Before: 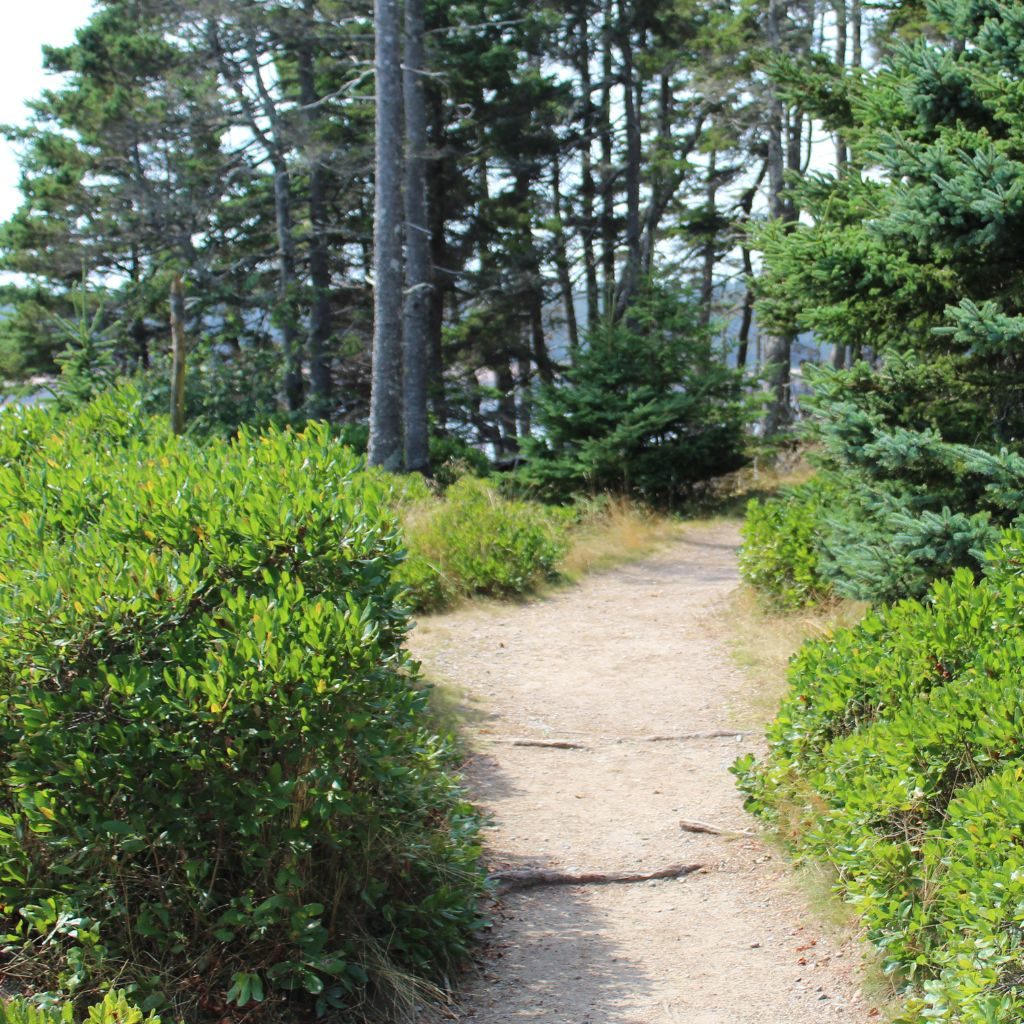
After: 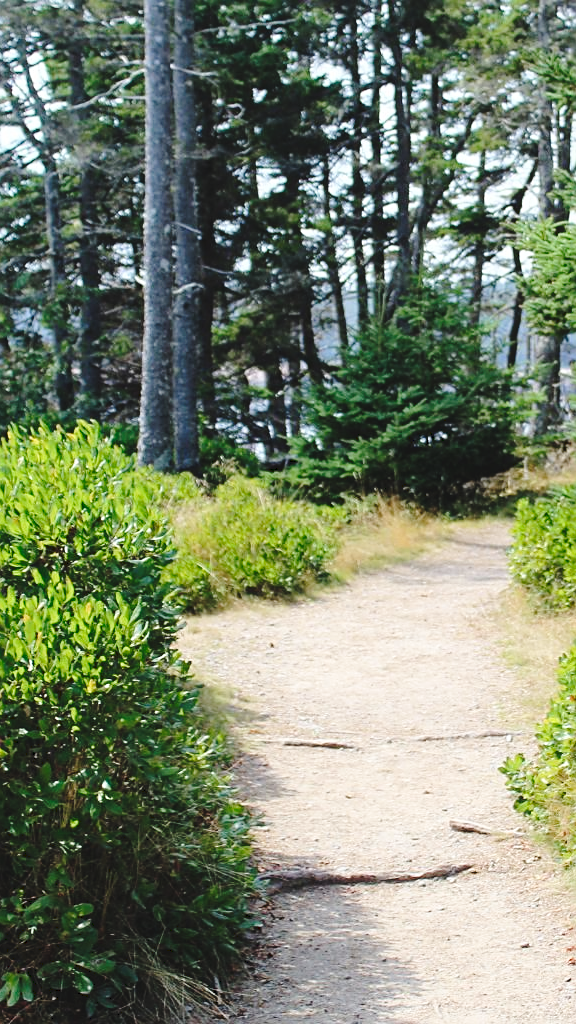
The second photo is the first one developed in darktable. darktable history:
tone curve: curves: ch0 [(0, 0) (0.003, 0.072) (0.011, 0.073) (0.025, 0.072) (0.044, 0.076) (0.069, 0.089) (0.1, 0.103) (0.136, 0.123) (0.177, 0.158) (0.224, 0.21) (0.277, 0.275) (0.335, 0.372) (0.399, 0.463) (0.468, 0.556) (0.543, 0.633) (0.623, 0.712) (0.709, 0.795) (0.801, 0.869) (0.898, 0.942) (1, 1)], preserve colors none
sharpen: on, module defaults
crop and rotate: left 22.516%, right 21.234%
